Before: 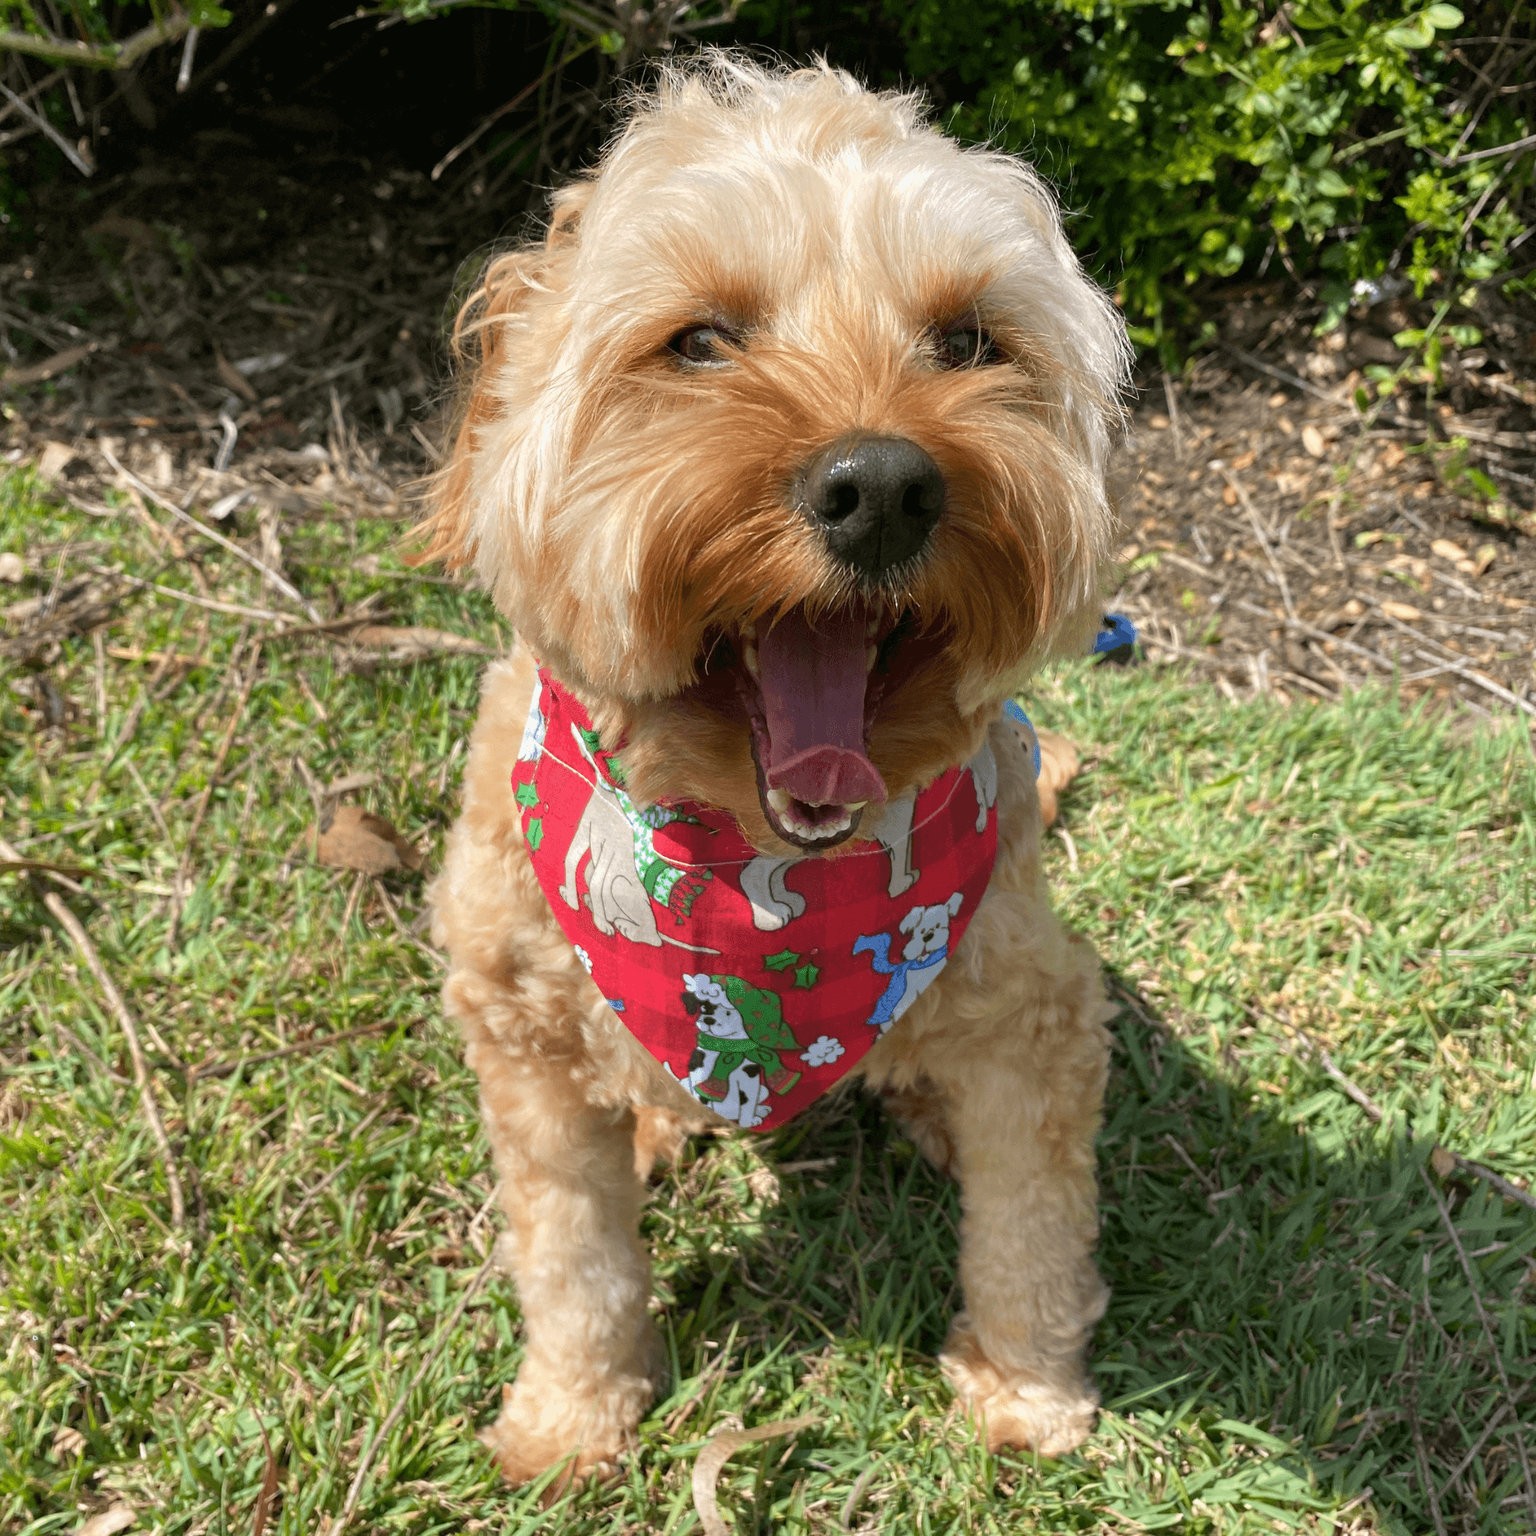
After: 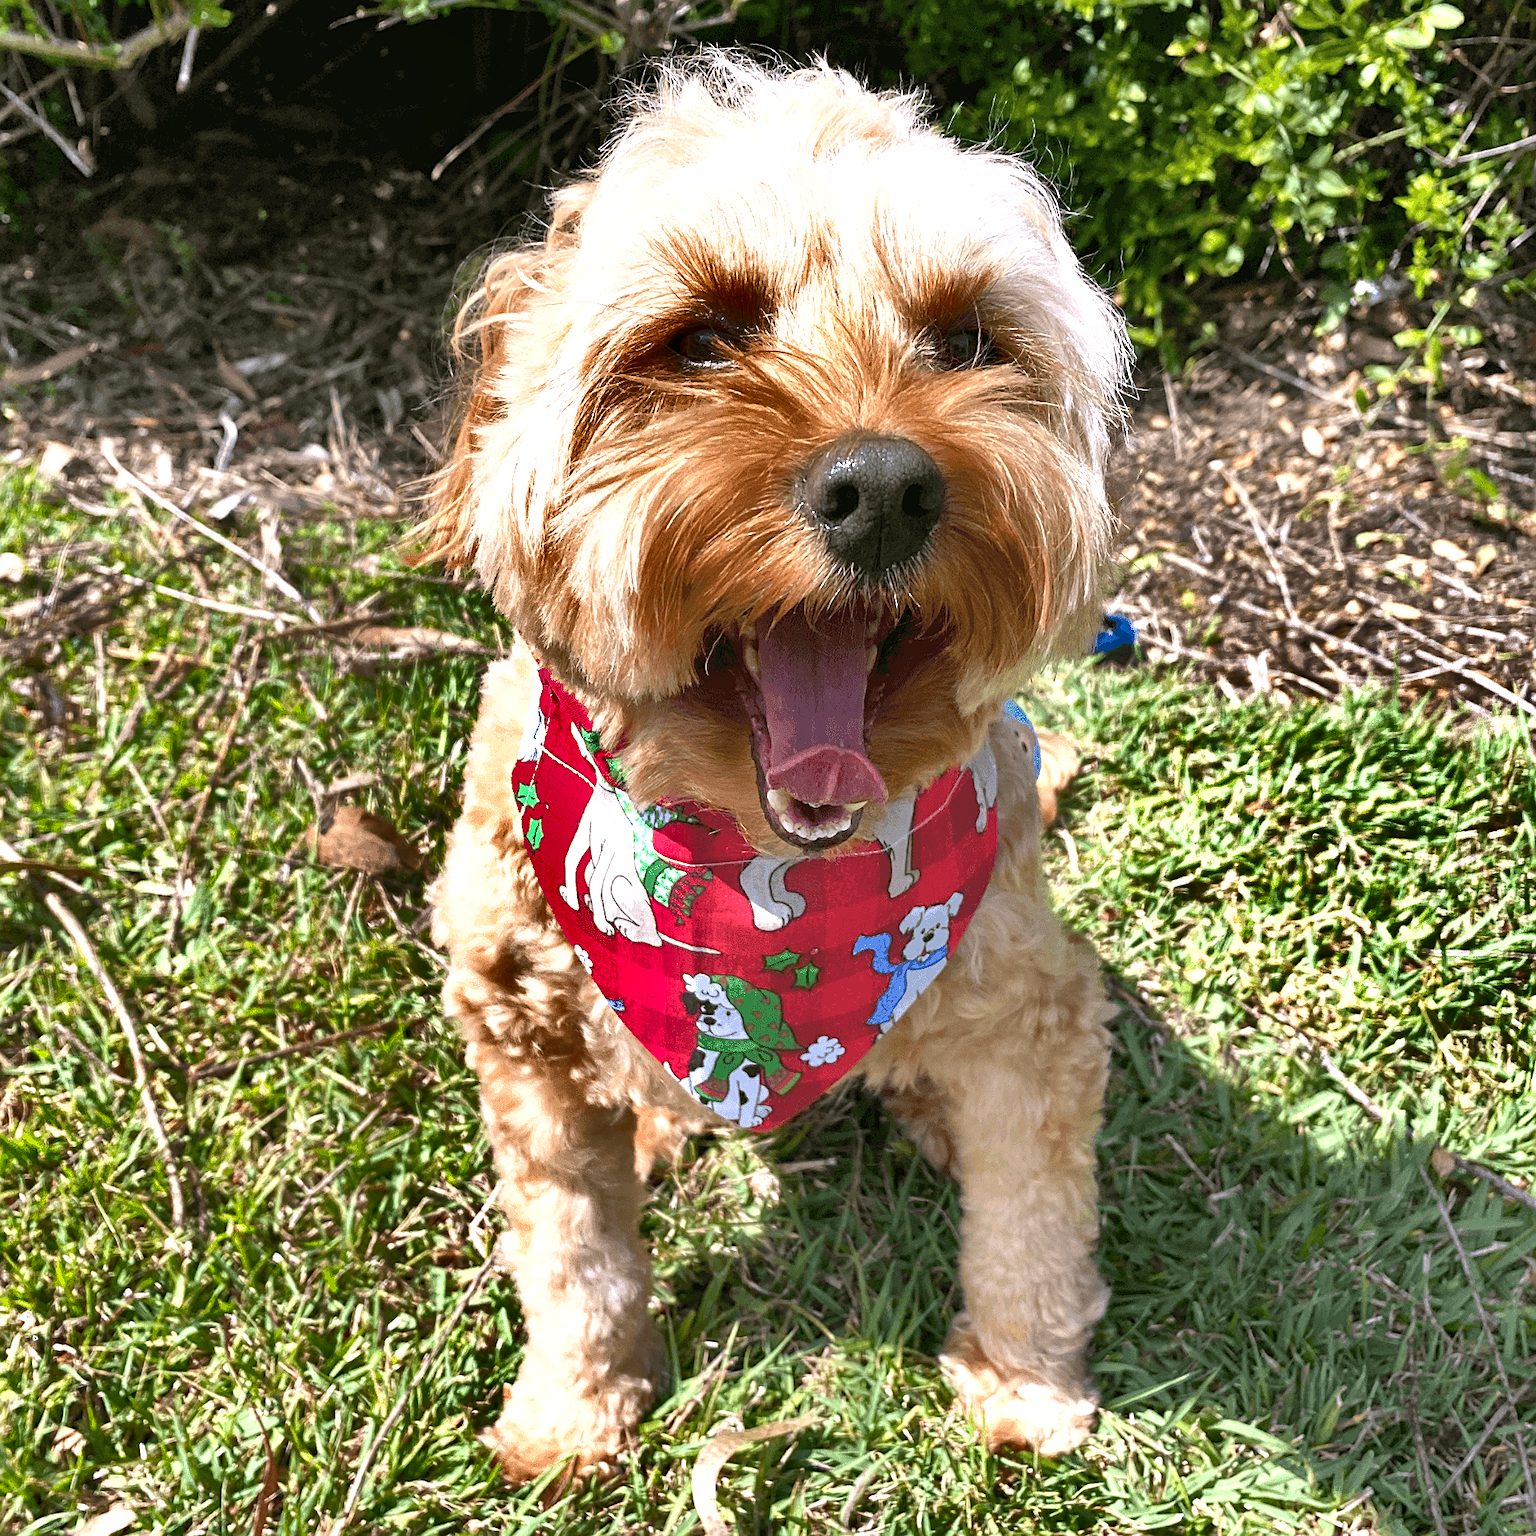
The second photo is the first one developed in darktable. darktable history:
exposure: exposure 0.781 EV, compensate highlight preservation false
shadows and highlights: shadows 19.13, highlights -83.41, soften with gaussian
white balance: red 1.004, blue 1.096
sharpen: on, module defaults
